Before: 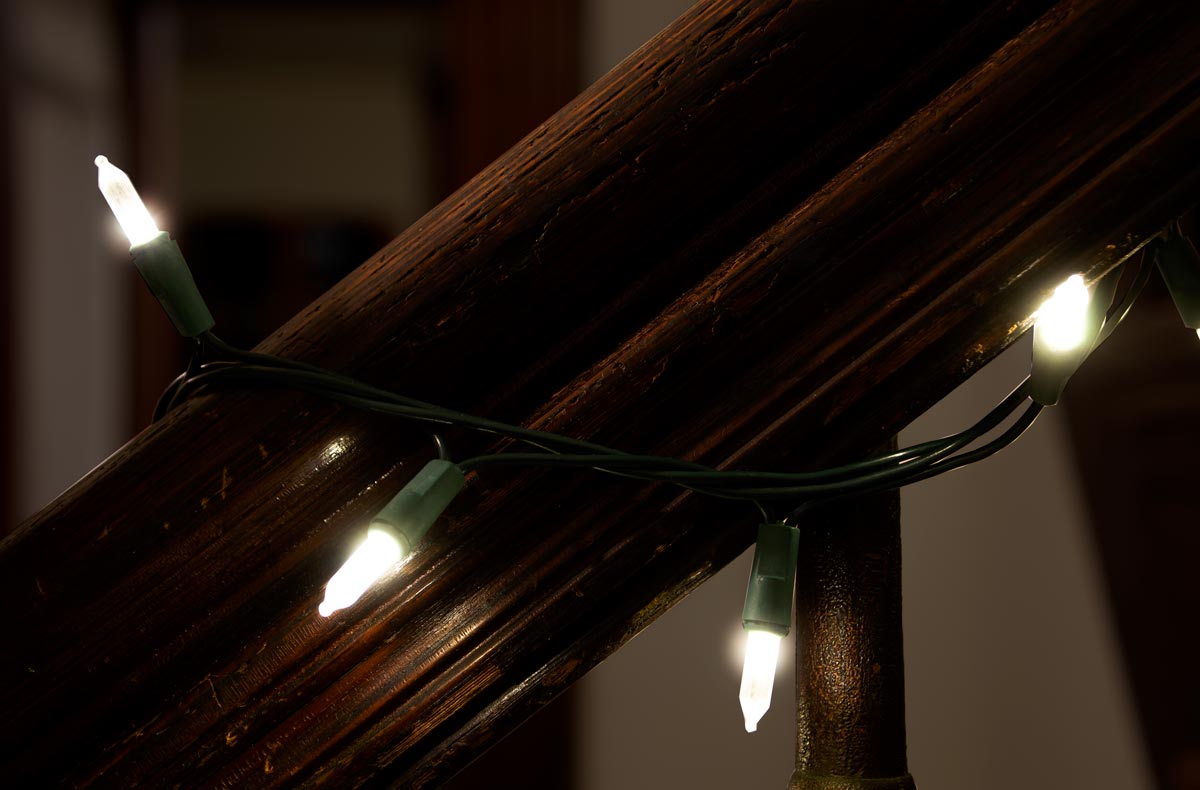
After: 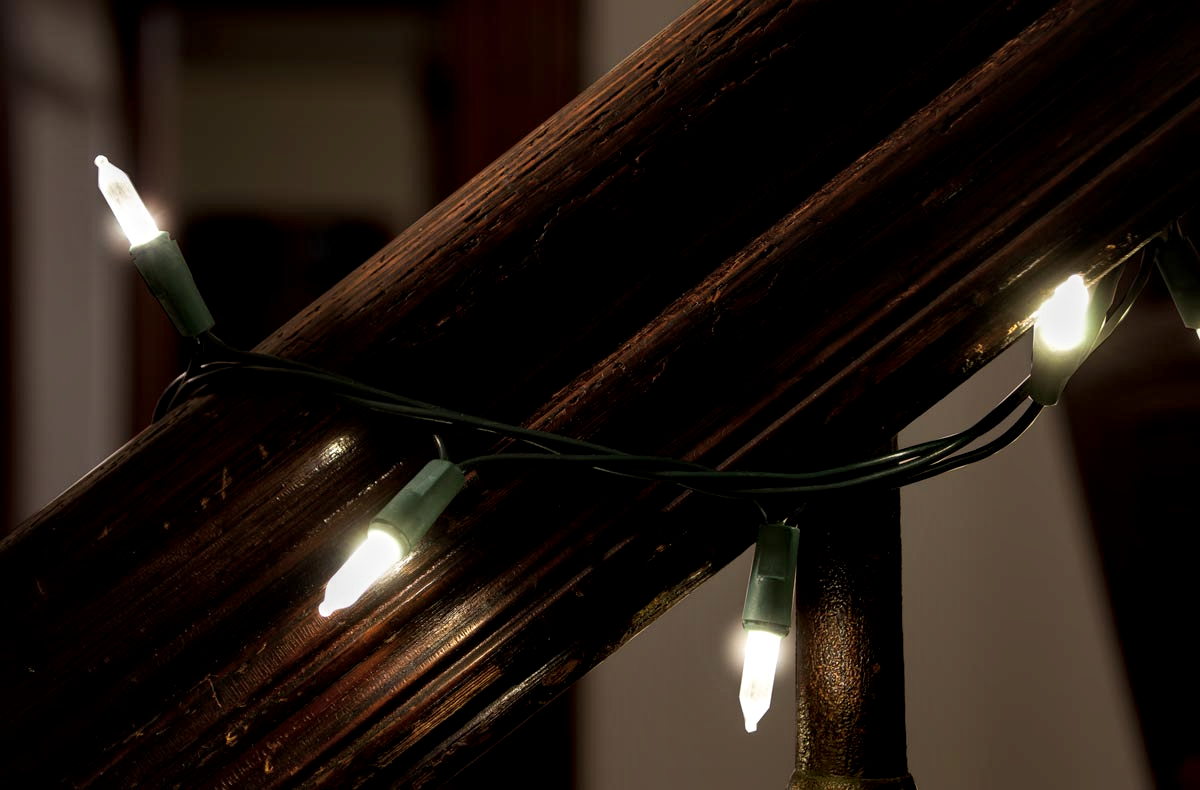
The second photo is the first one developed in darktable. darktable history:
local contrast: highlights 24%, detail 150%
